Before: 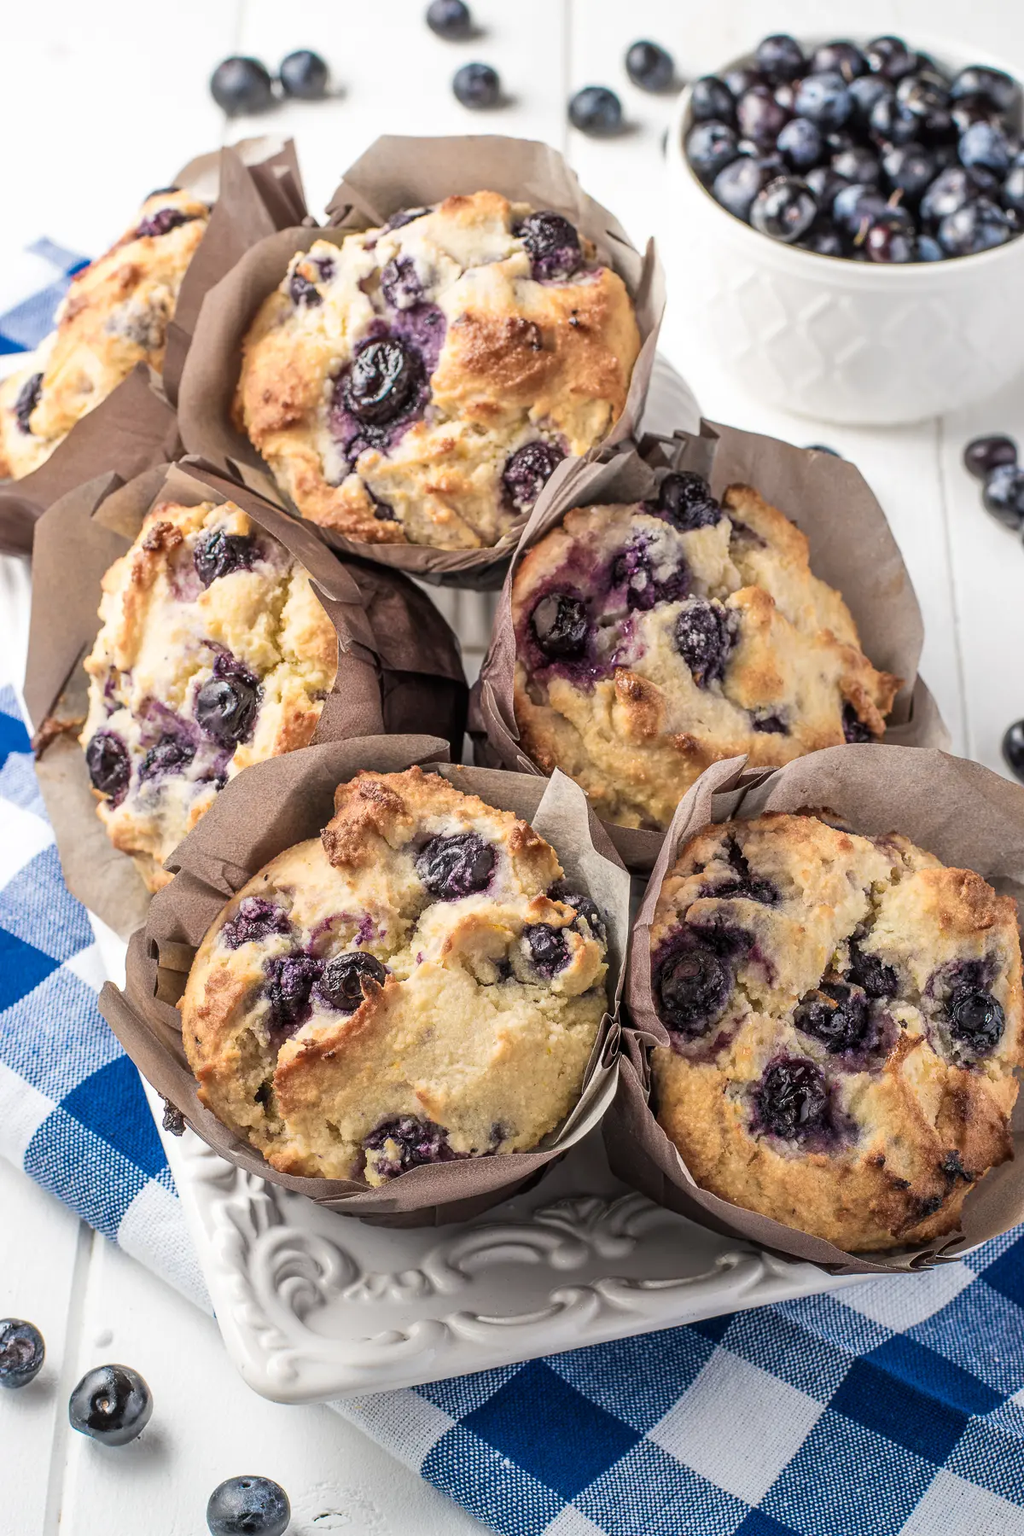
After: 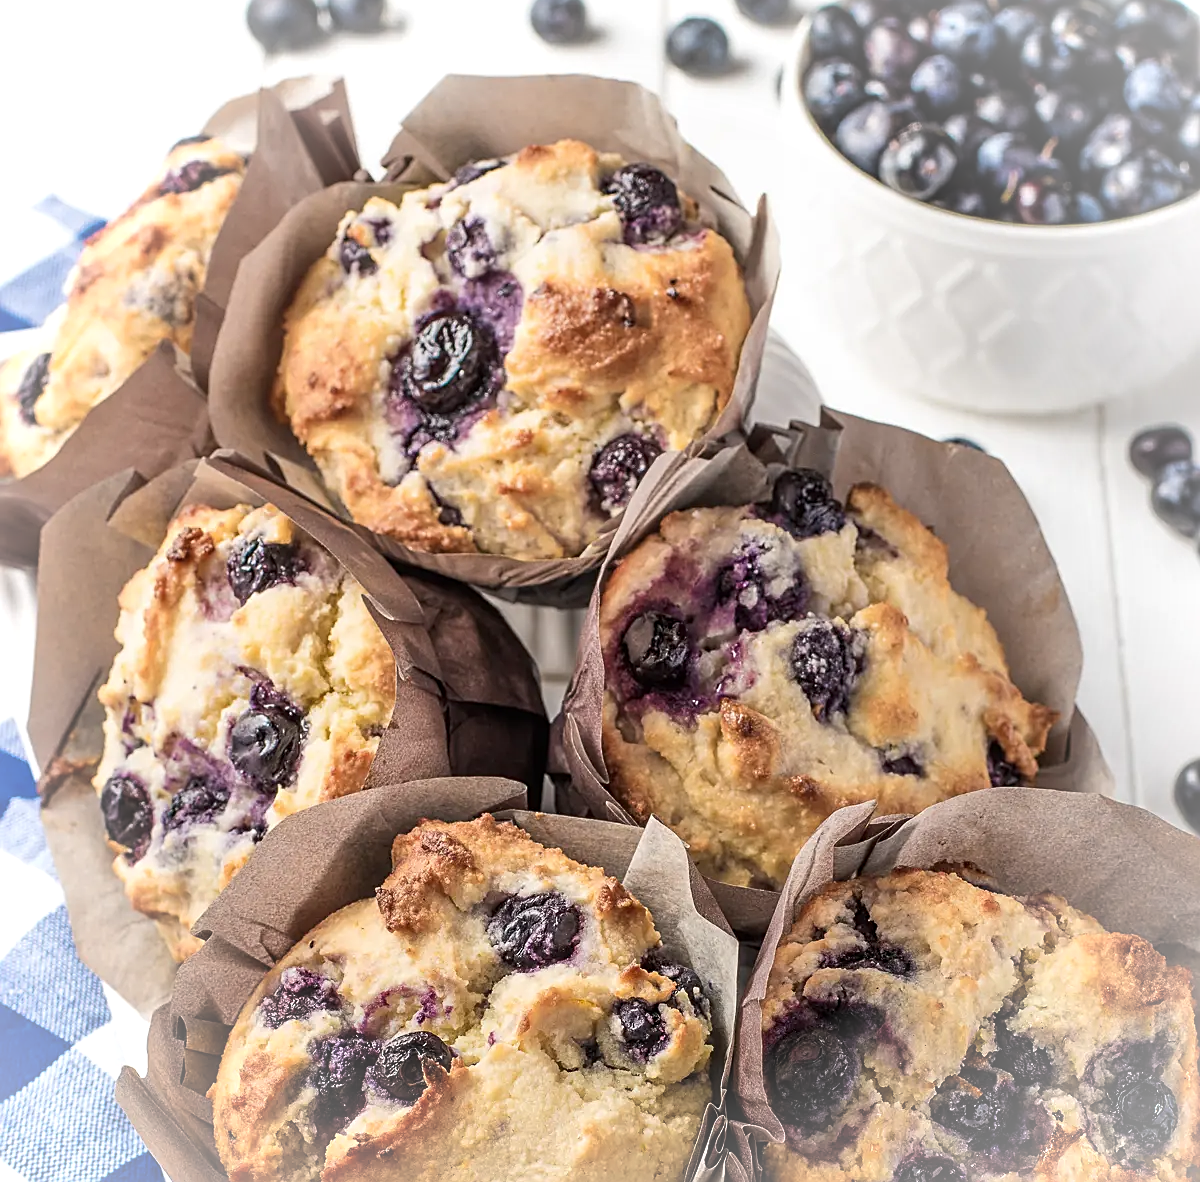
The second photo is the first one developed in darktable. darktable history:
sharpen: on, module defaults
vignetting: brightness 0.297, saturation -0.003
crop and rotate: top 4.712%, bottom 29.605%
